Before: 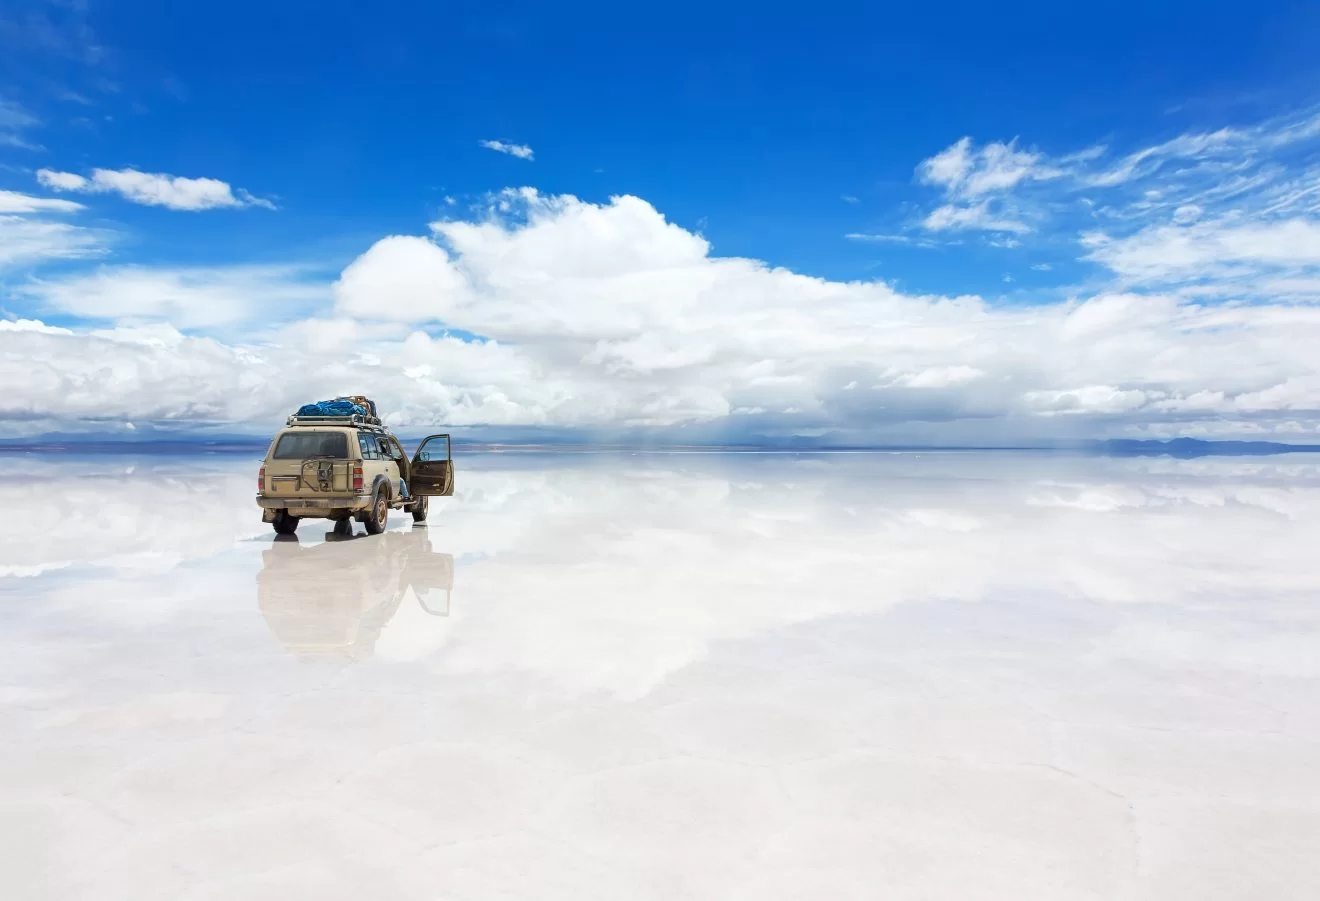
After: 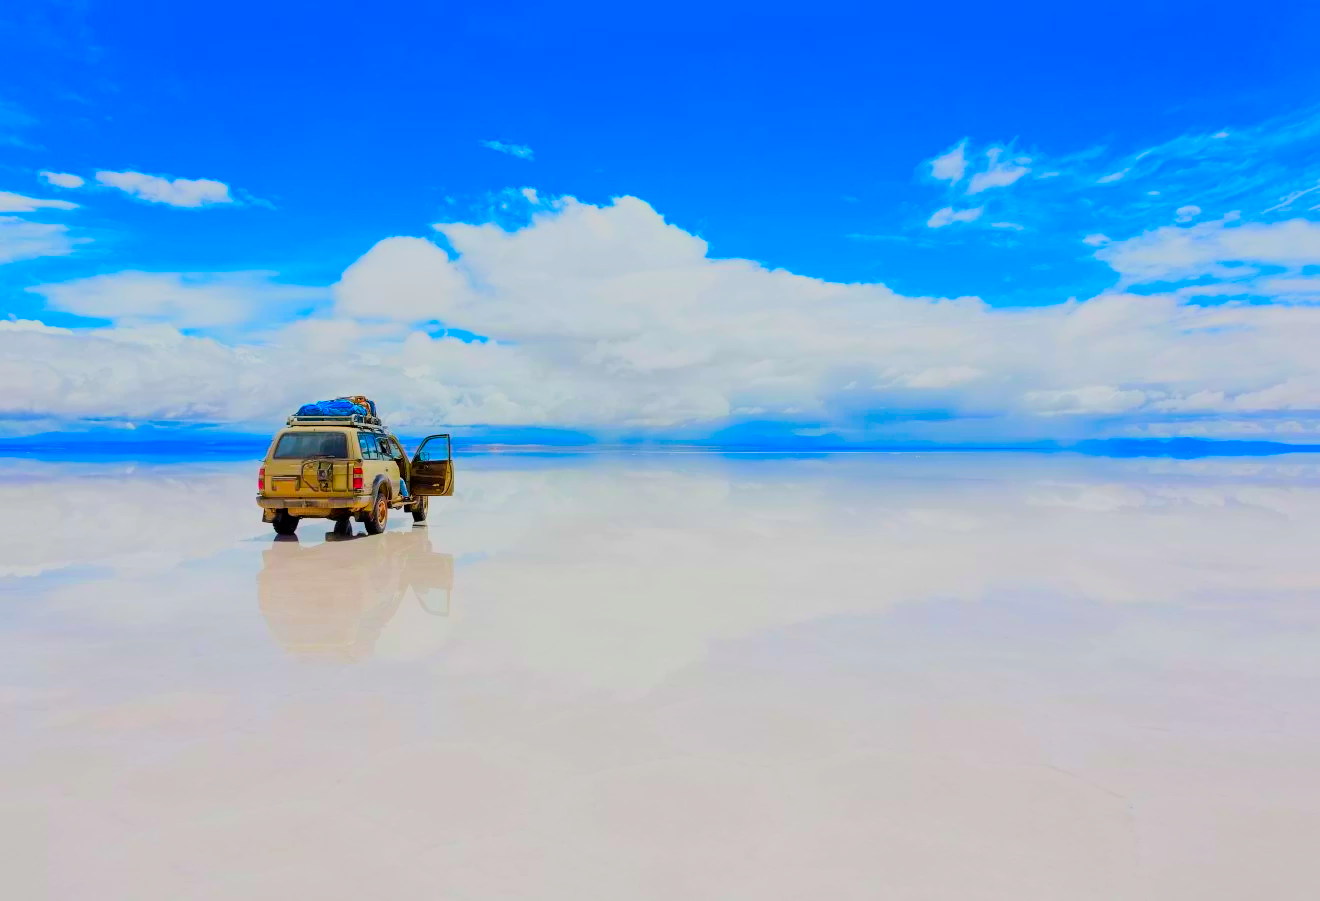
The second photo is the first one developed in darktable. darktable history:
color correction: saturation 3
filmic rgb: black relative exposure -7.15 EV, white relative exposure 5.36 EV, hardness 3.02
white balance: emerald 1
